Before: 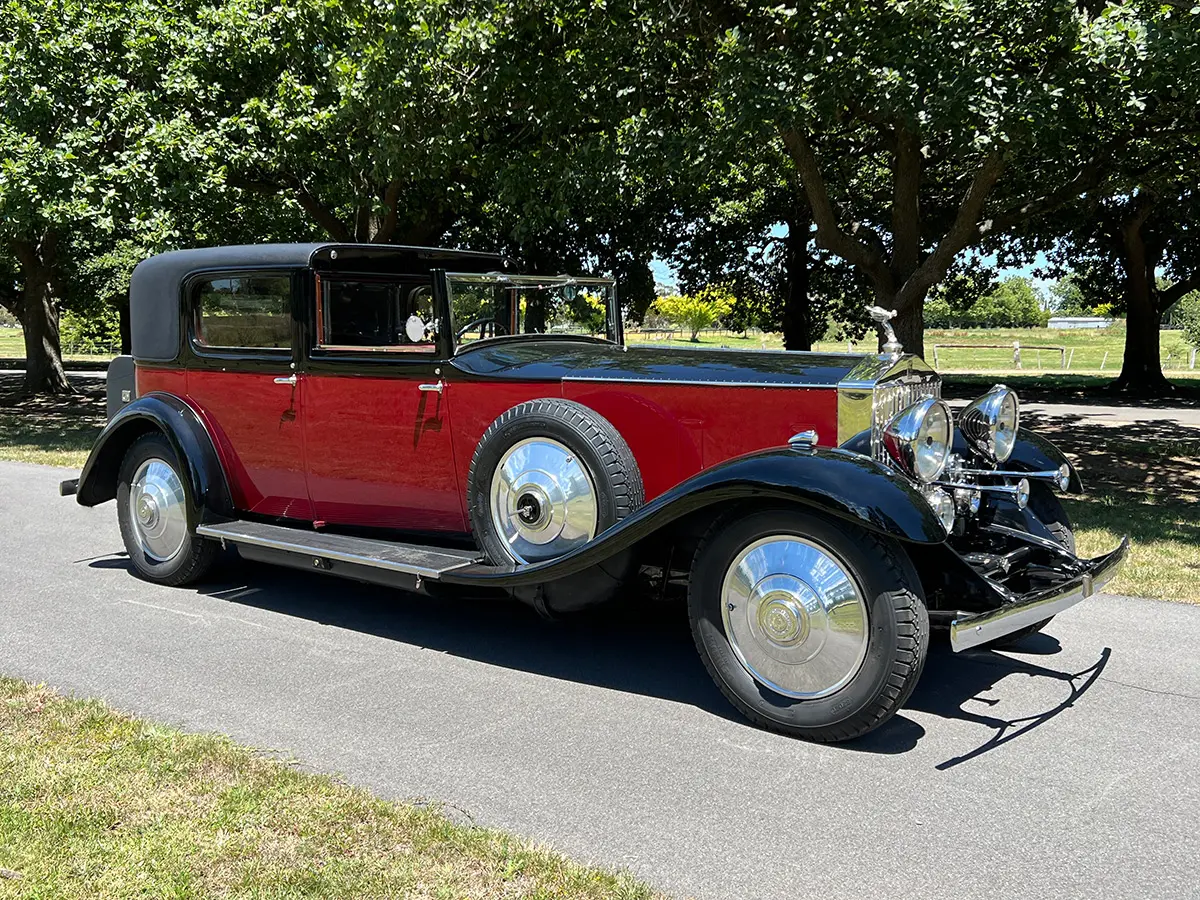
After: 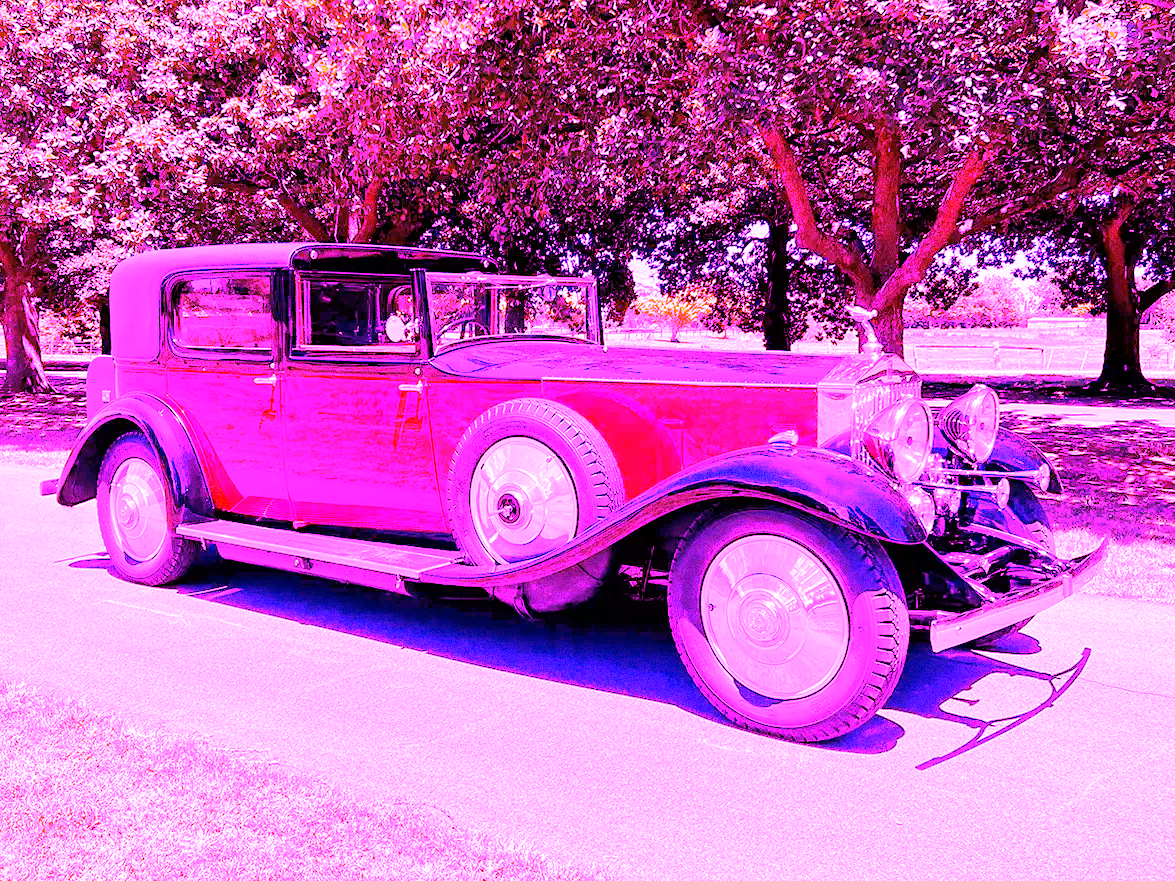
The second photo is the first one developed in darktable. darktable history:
tone equalizer: -8 EV -1.84 EV, -7 EV -1.16 EV, -6 EV -1.62 EV, smoothing diameter 25%, edges refinement/feathering 10, preserve details guided filter
white balance: red 8, blue 8
grain: coarseness 0.09 ISO
crop: left 1.743%, right 0.268%, bottom 2.011%
